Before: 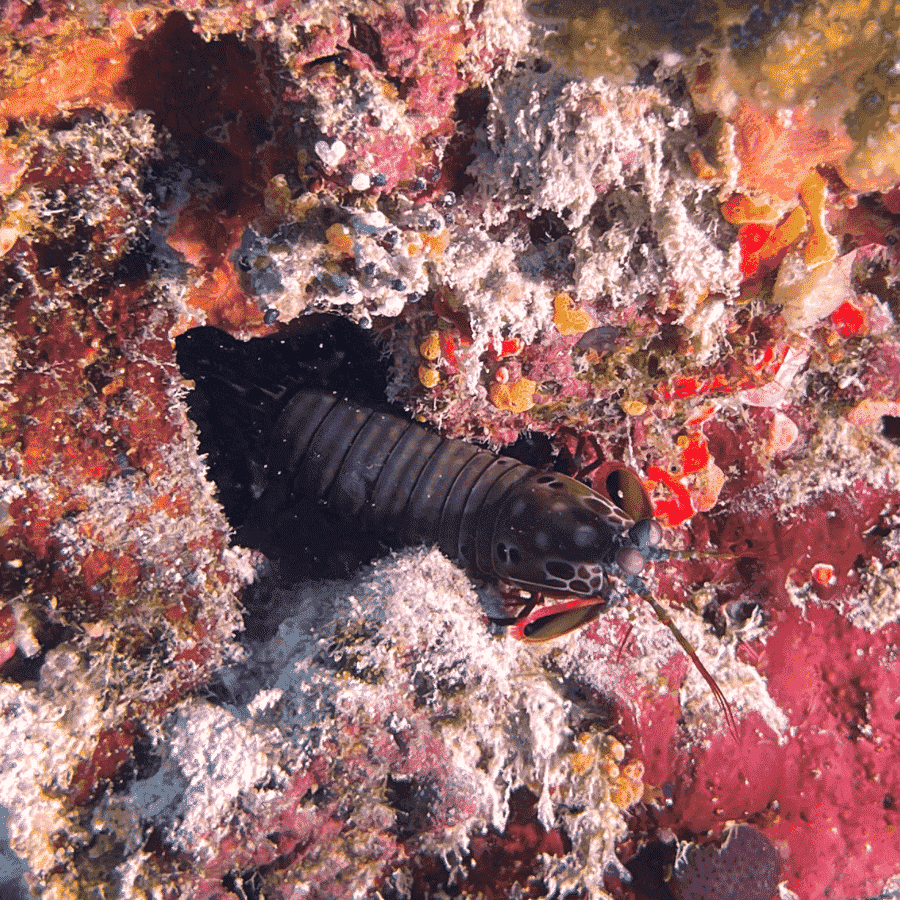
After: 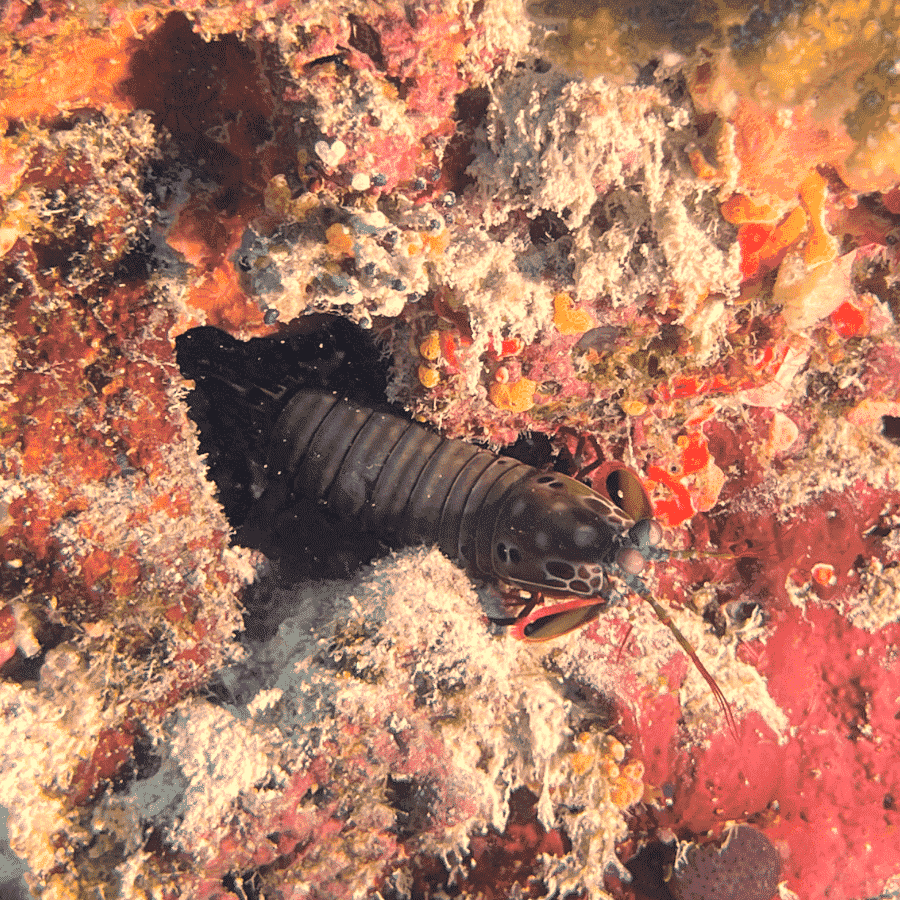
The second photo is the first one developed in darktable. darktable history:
shadows and highlights: radius 93.07, shadows -14.46, white point adjustment 0.23, highlights 31.48, compress 48.23%, highlights color adjustment 52.79%, soften with gaussian
white balance: red 1.08, blue 0.791
contrast brightness saturation: brightness 0.15
